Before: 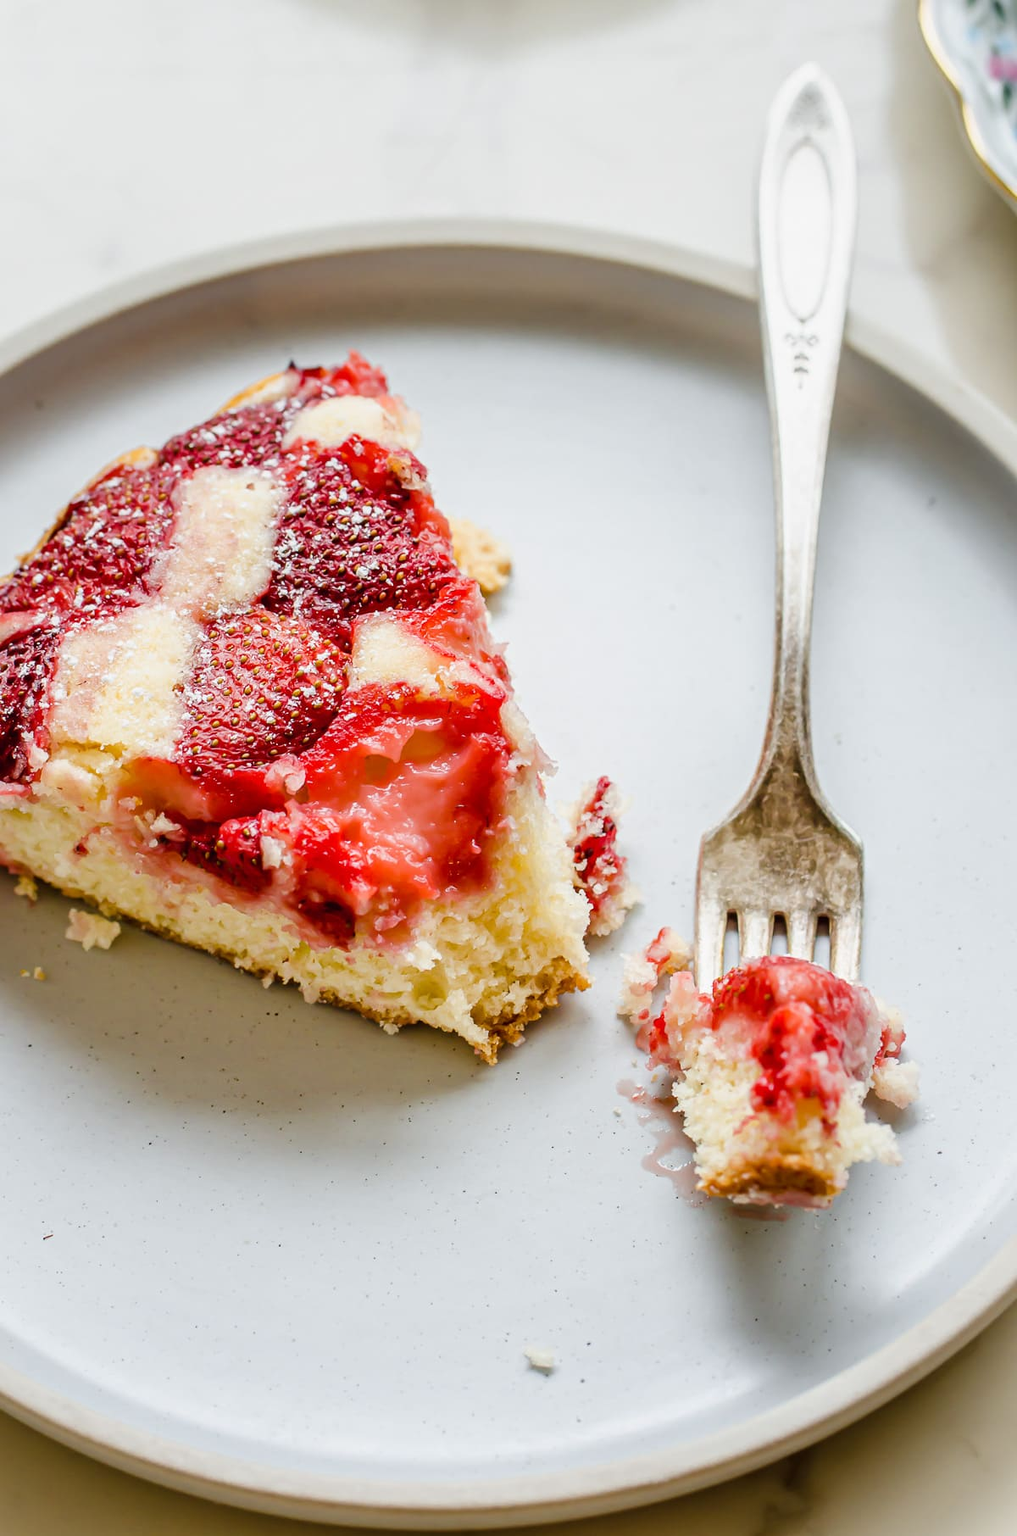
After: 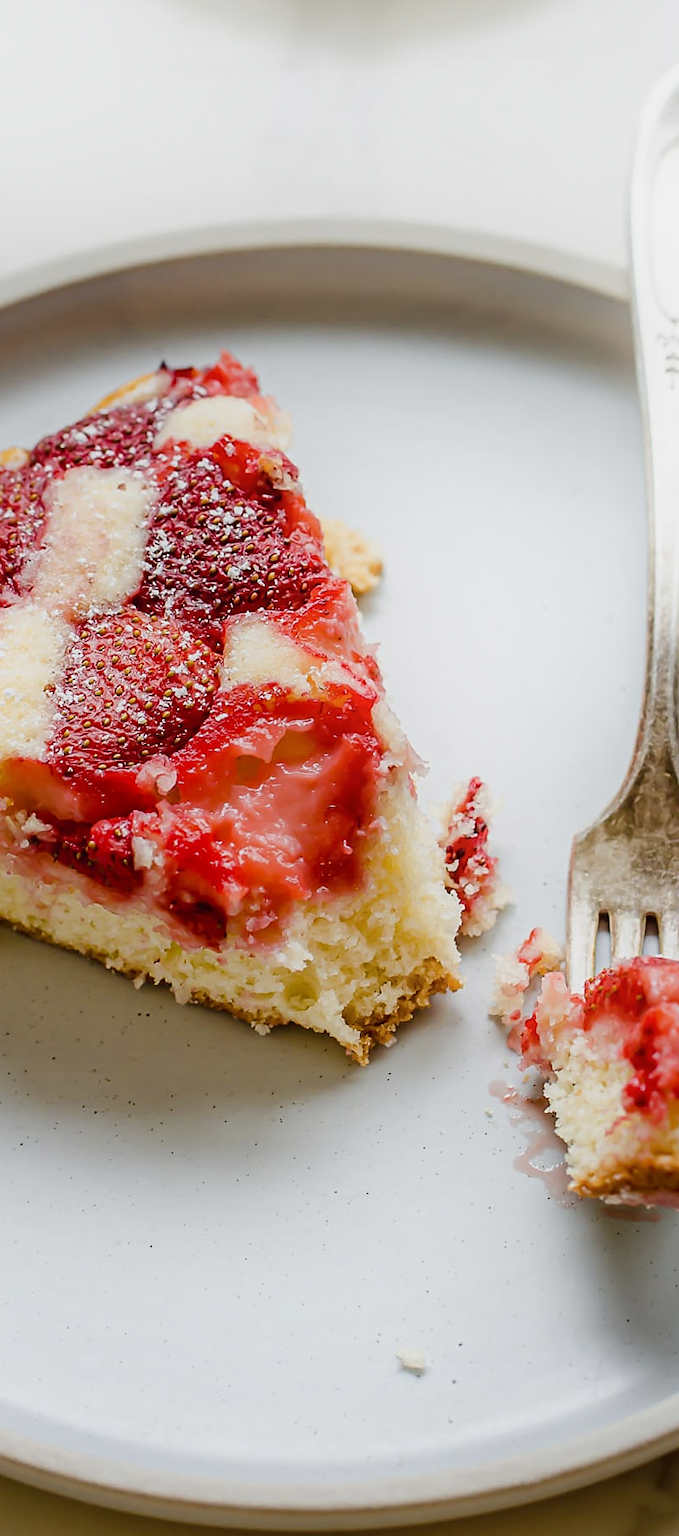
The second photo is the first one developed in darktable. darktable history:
crop and rotate: left 12.691%, right 20.548%
sharpen: radius 1.883, amount 0.403, threshold 1.671
tone equalizer: -8 EV 0.239 EV, -7 EV 0.418 EV, -6 EV 0.393 EV, -5 EV 0.287 EV, -3 EV -0.242 EV, -2 EV -0.421 EV, -1 EV -0.398 EV, +0 EV -0.24 EV, mask exposure compensation -0.506 EV
shadows and highlights: shadows -25.5, highlights 49.42, soften with gaussian
